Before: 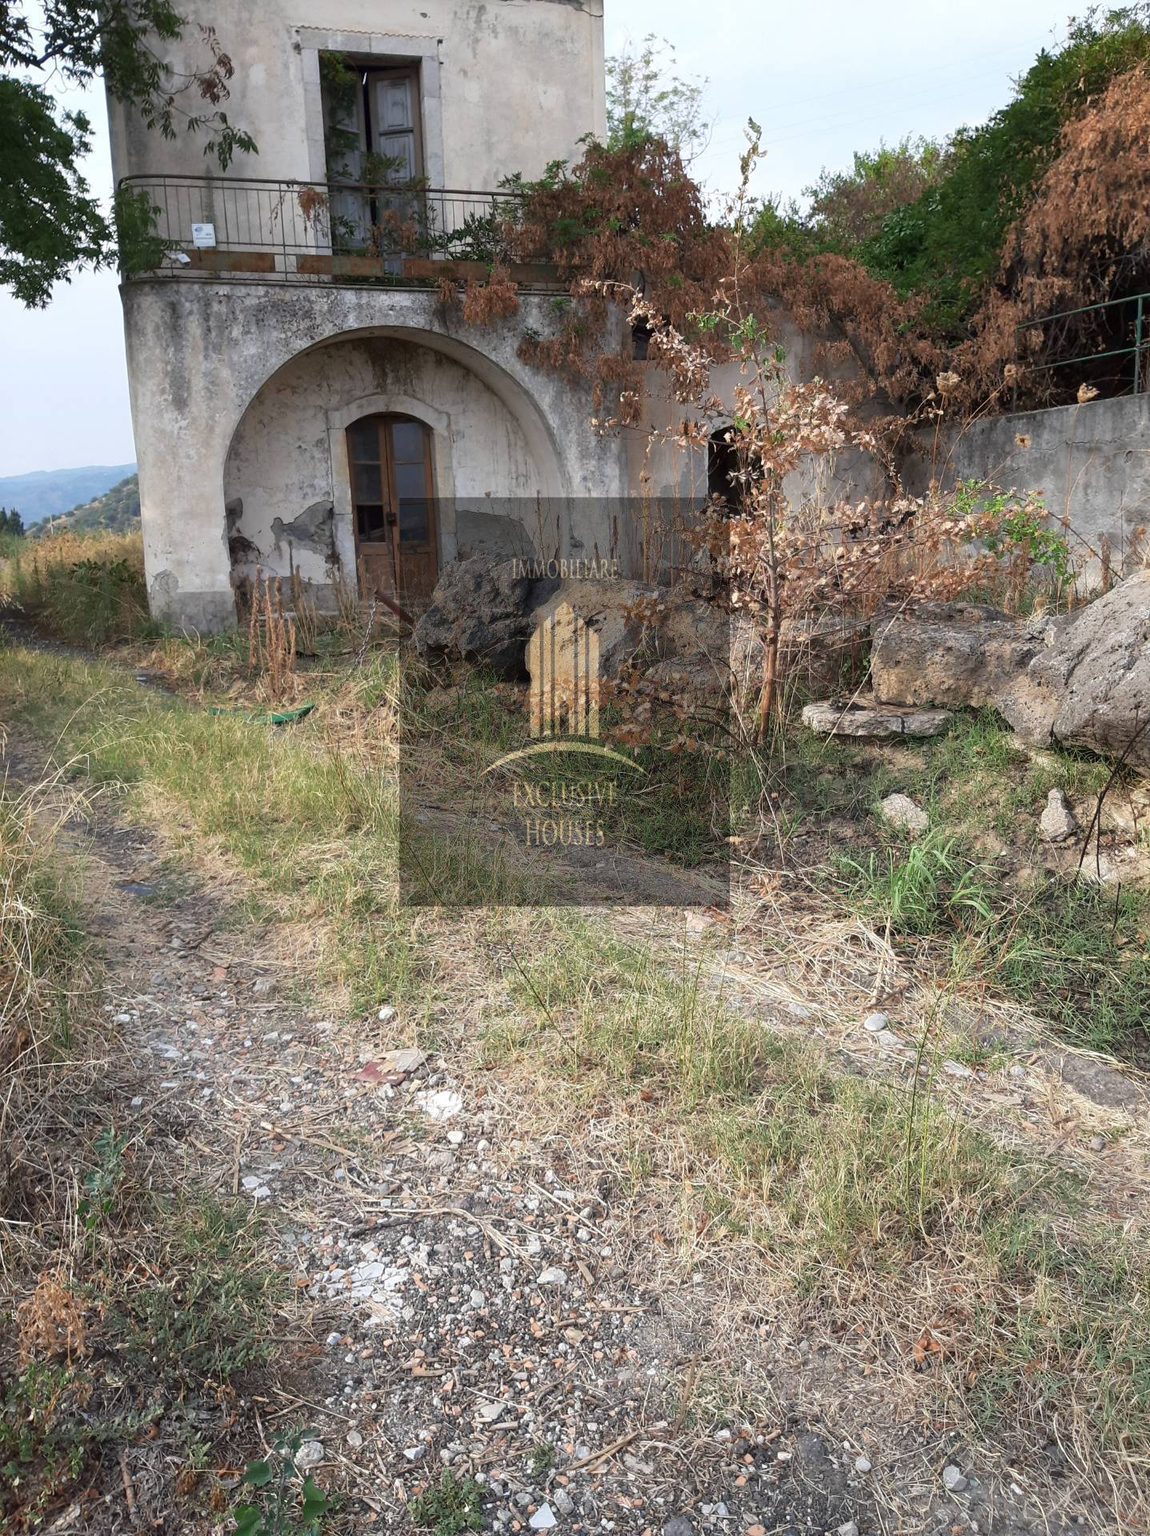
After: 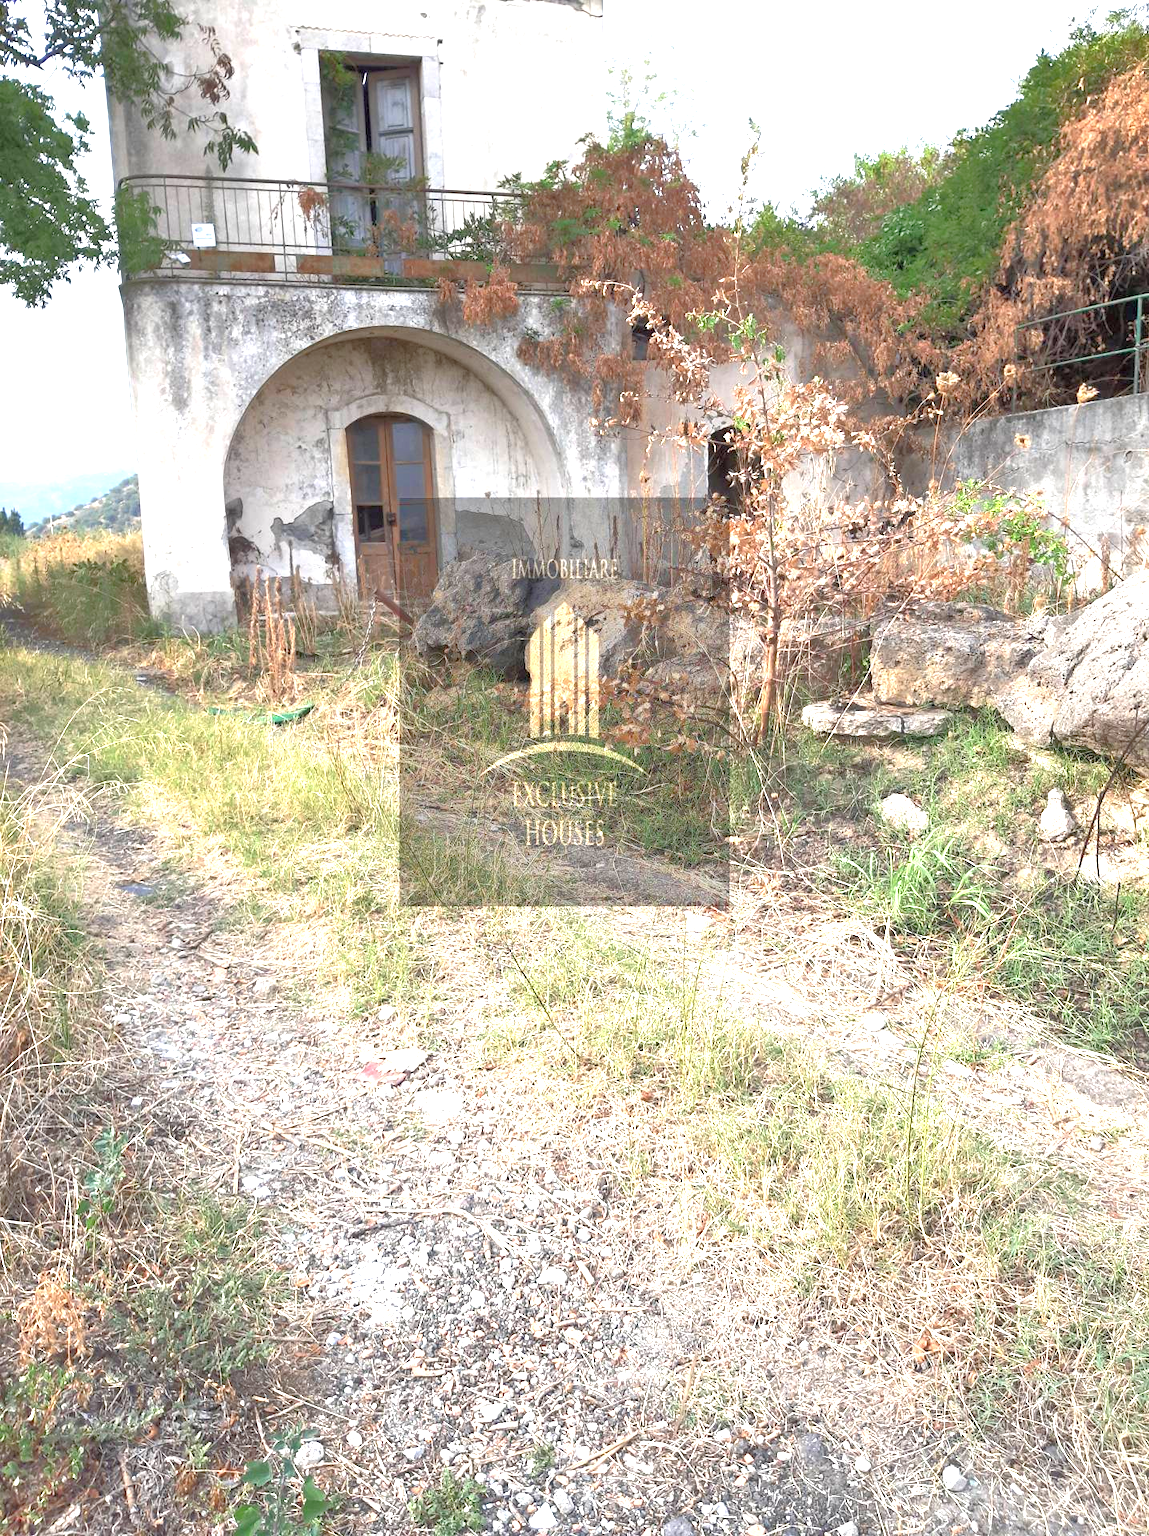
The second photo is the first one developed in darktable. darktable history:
exposure: black level correction 0, exposure 1.439 EV, compensate exposure bias true, compensate highlight preservation false
tone equalizer: -7 EV 0.148 EV, -6 EV 0.634 EV, -5 EV 1.17 EV, -4 EV 1.33 EV, -3 EV 1.13 EV, -2 EV 0.6 EV, -1 EV 0.161 EV
